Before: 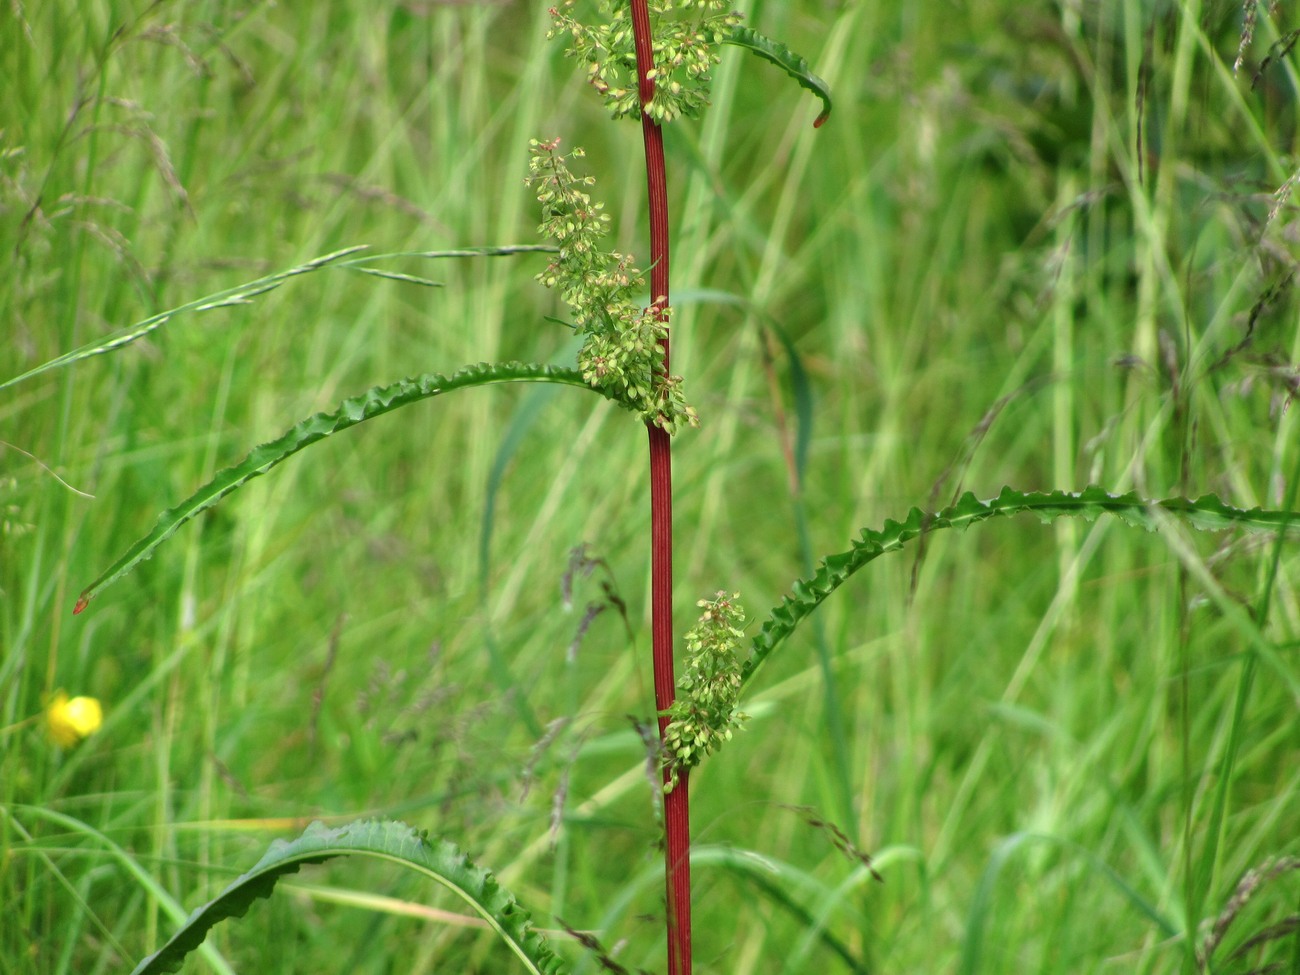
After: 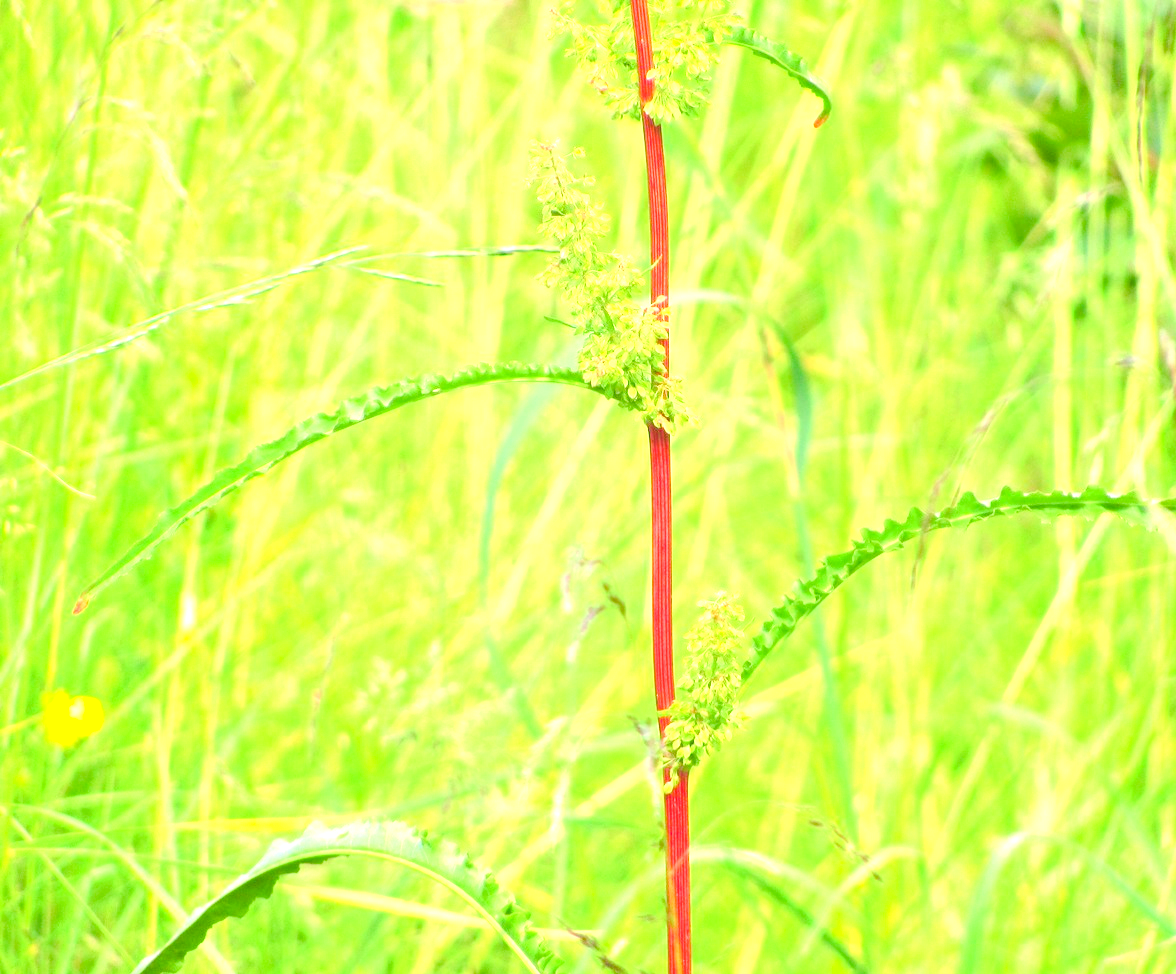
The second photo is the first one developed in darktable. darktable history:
contrast brightness saturation: contrast 0.103, brightness 0.309, saturation 0.14
color balance rgb: power › hue 324.29°, highlights gain › chroma 2.026%, highlights gain › hue 46.24°, perceptual saturation grading › global saturation 20%, perceptual saturation grading › highlights -25.731%, perceptual saturation grading › shadows 25.53%, perceptual brilliance grading › mid-tones 9.751%, perceptual brilliance grading › shadows 15.078%
crop: right 9.479%, bottom 0.03%
exposure: black level correction 0, exposure 1.696 EV, compensate exposure bias true, compensate highlight preservation false
